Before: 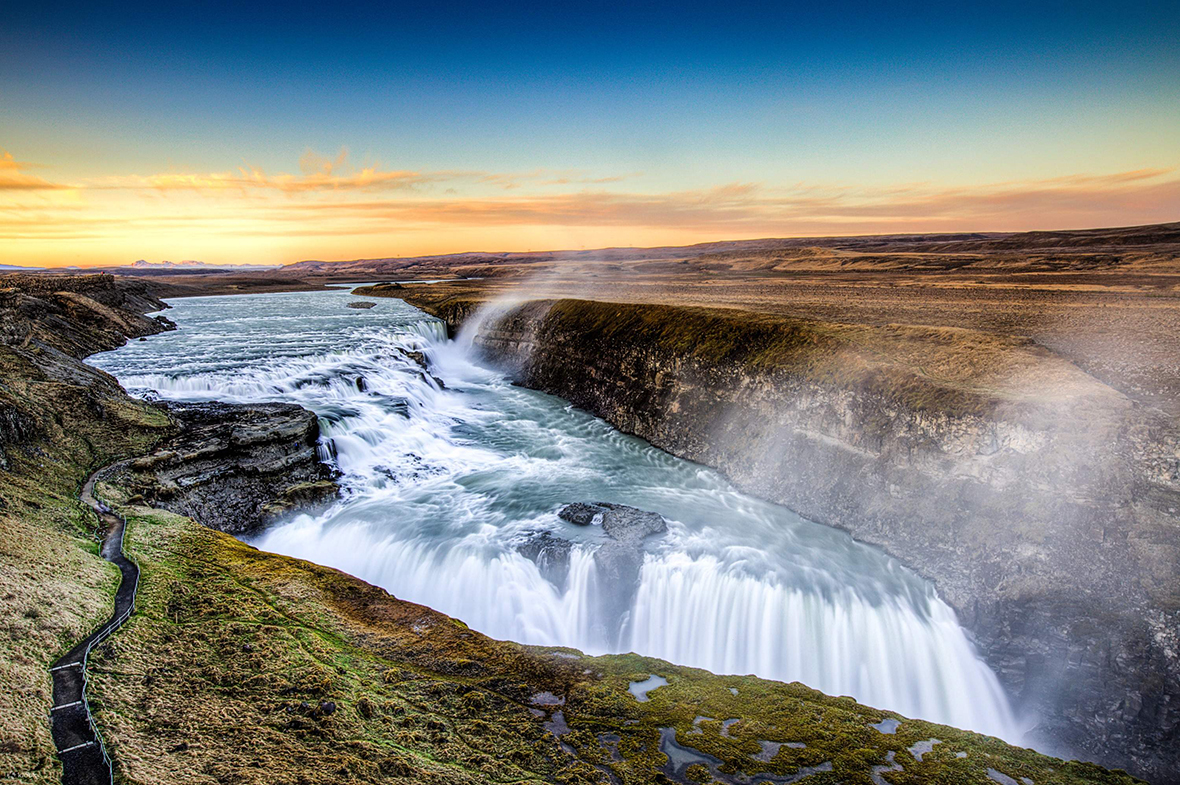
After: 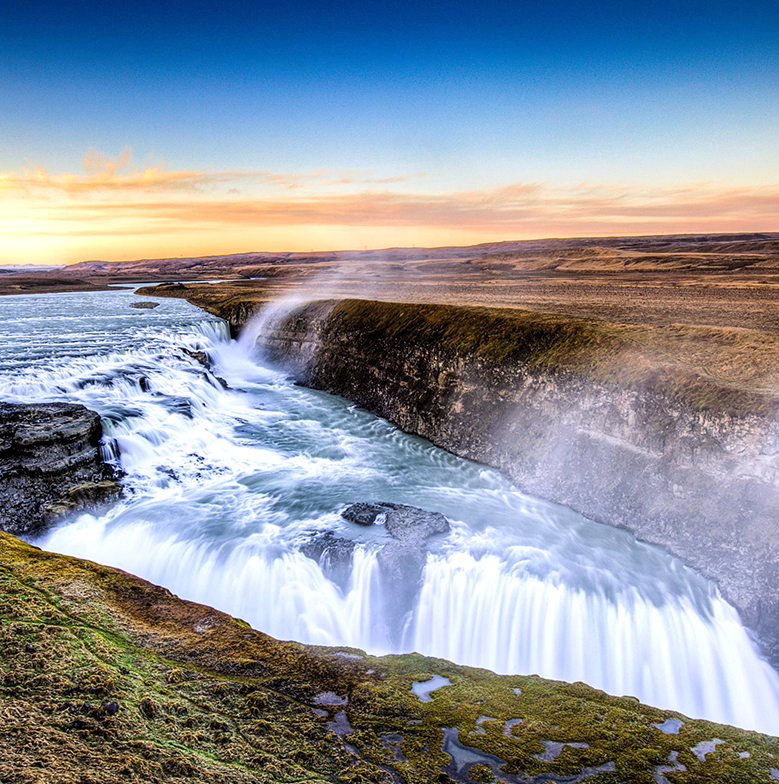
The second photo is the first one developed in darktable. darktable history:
crop and rotate: left 18.442%, right 15.508%
white balance: red 1.004, blue 1.096
exposure: exposure 0.217 EV, compensate highlight preservation false
